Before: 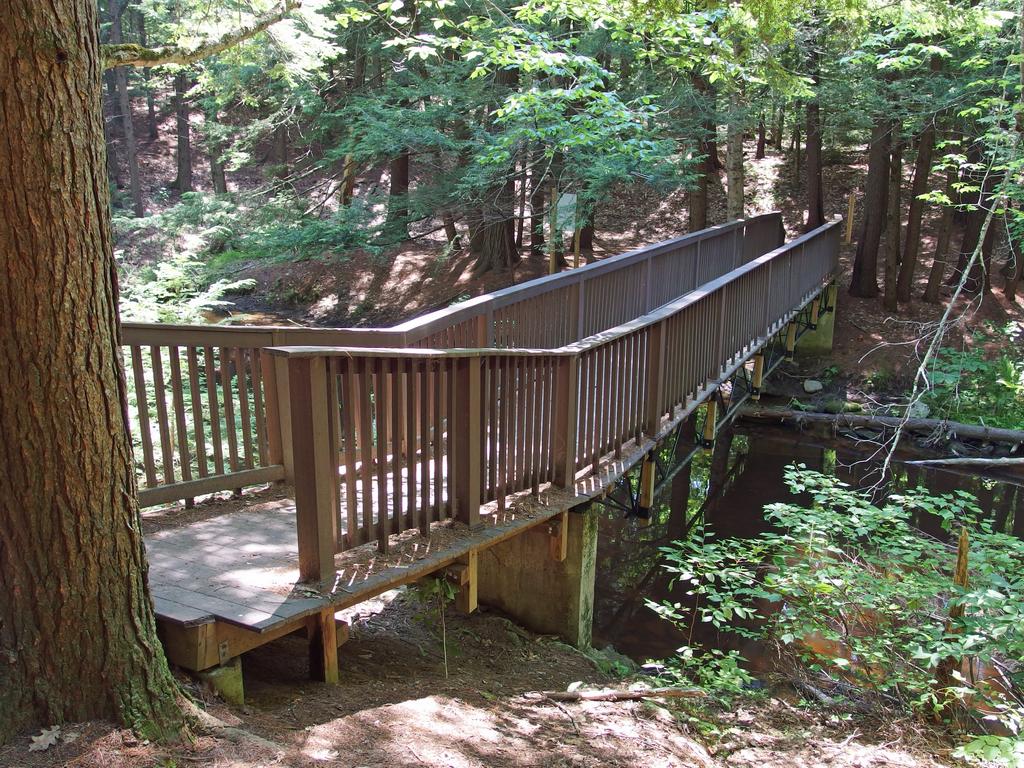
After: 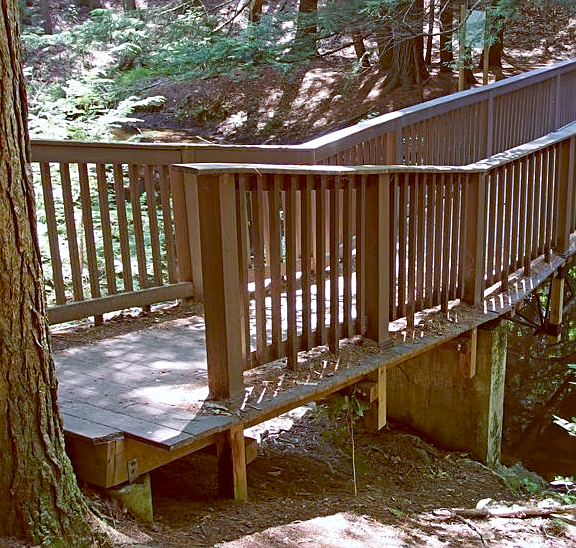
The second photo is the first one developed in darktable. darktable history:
white balance: emerald 1
crop: left 8.966%, top 23.852%, right 34.699%, bottom 4.703%
sharpen: on, module defaults
color balance: lift [1, 1.015, 1.004, 0.985], gamma [1, 0.958, 0.971, 1.042], gain [1, 0.956, 0.977, 1.044]
